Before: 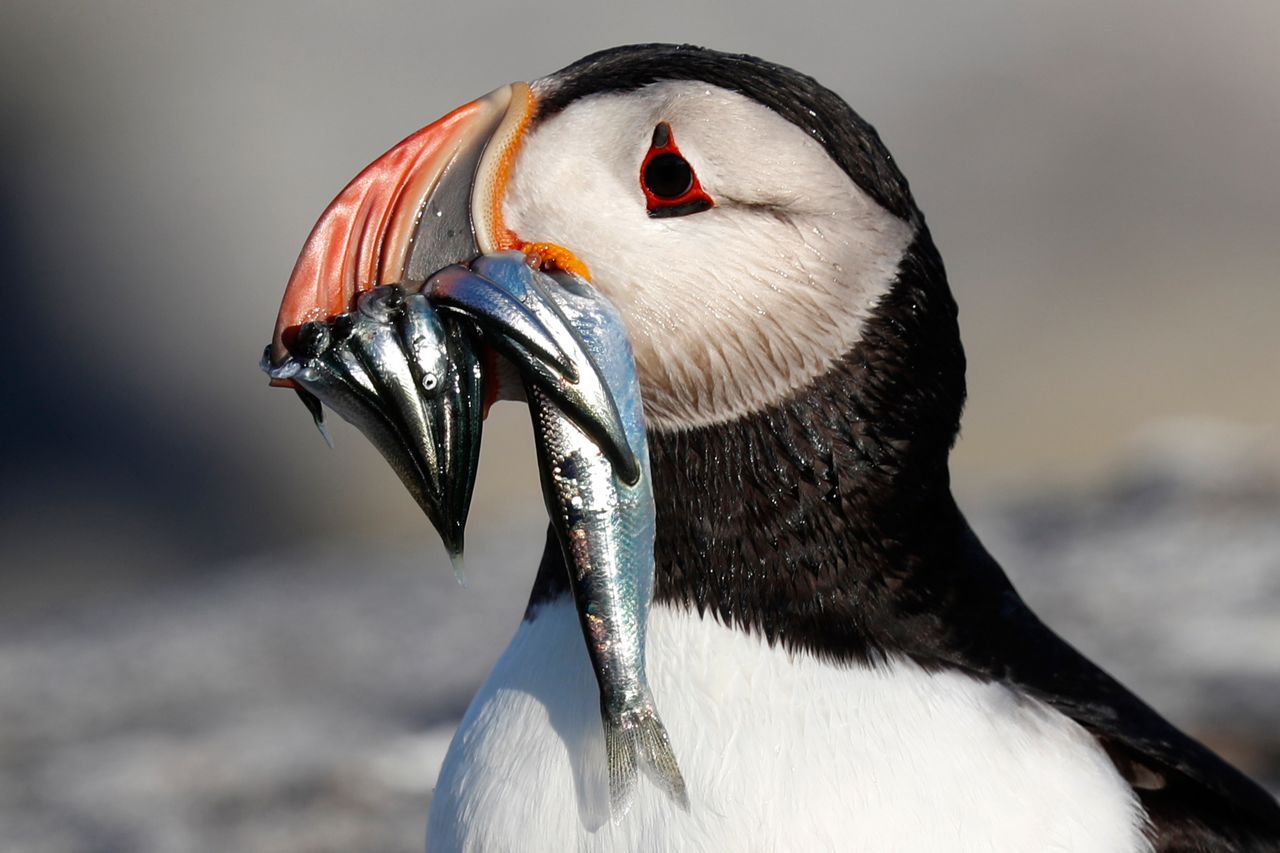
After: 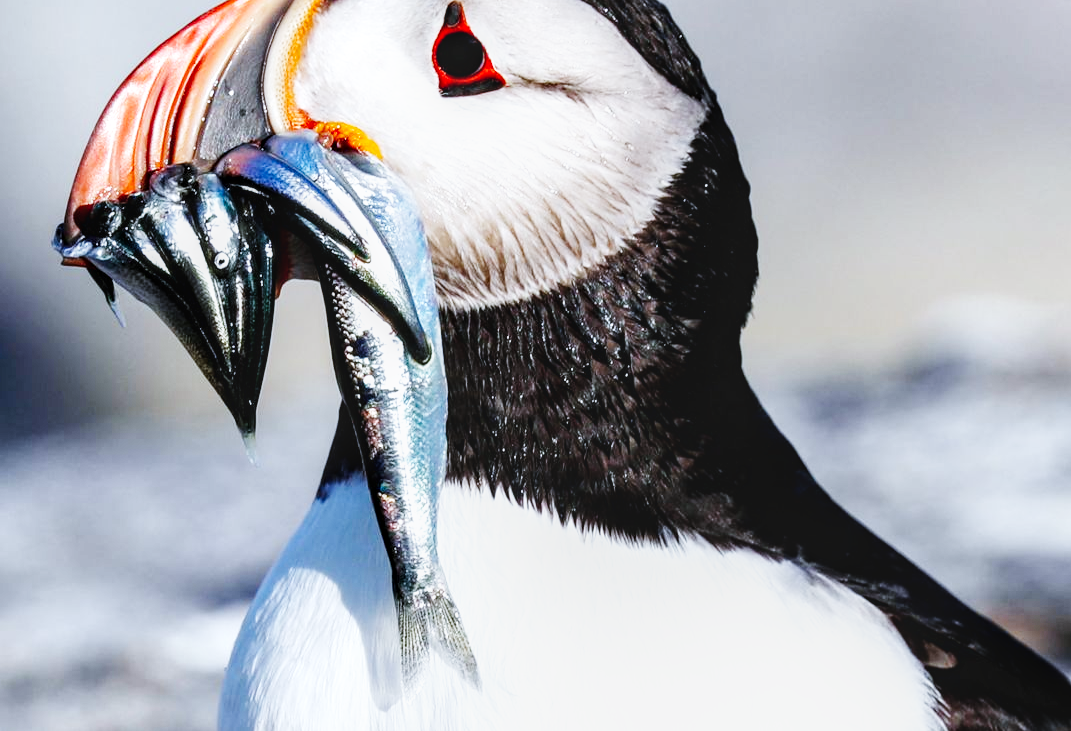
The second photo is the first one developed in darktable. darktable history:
base curve: curves: ch0 [(0, 0.003) (0.001, 0.002) (0.006, 0.004) (0.02, 0.022) (0.048, 0.086) (0.094, 0.234) (0.162, 0.431) (0.258, 0.629) (0.385, 0.8) (0.548, 0.918) (0.751, 0.988) (1, 1)], preserve colors none
white balance: red 0.931, blue 1.11
crop: left 16.315%, top 14.246%
local contrast: detail 130%
